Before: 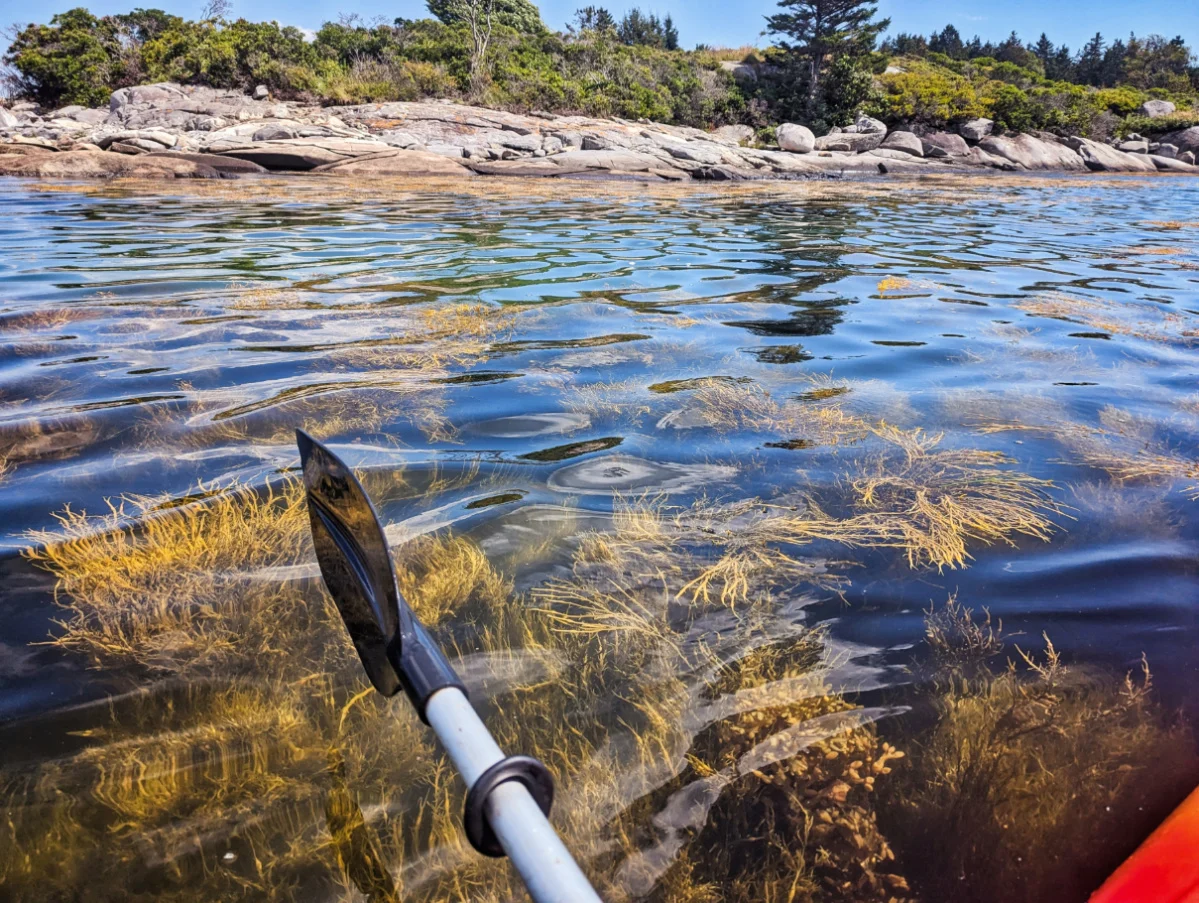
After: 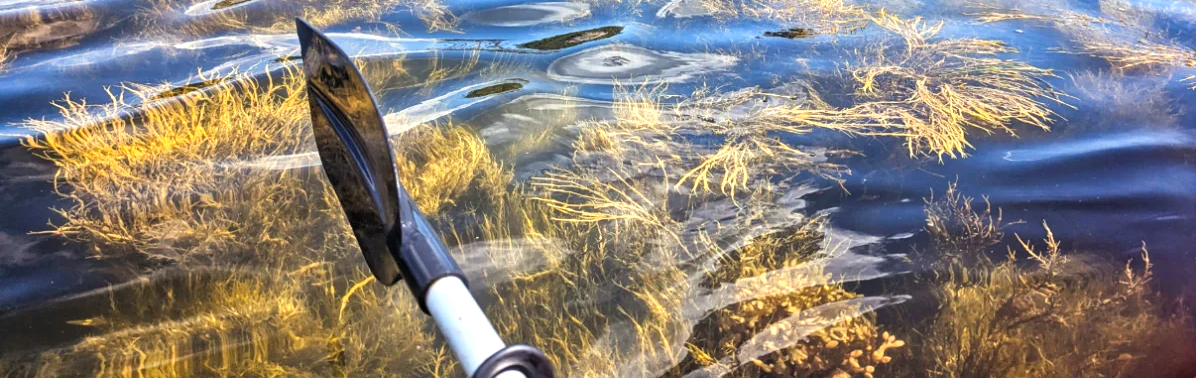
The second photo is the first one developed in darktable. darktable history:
color correction: highlights a* -2.68, highlights b* 2.57
crop: top 45.551%, bottom 12.262%
exposure: black level correction 0, exposure 0.7 EV, compensate exposure bias true, compensate highlight preservation false
